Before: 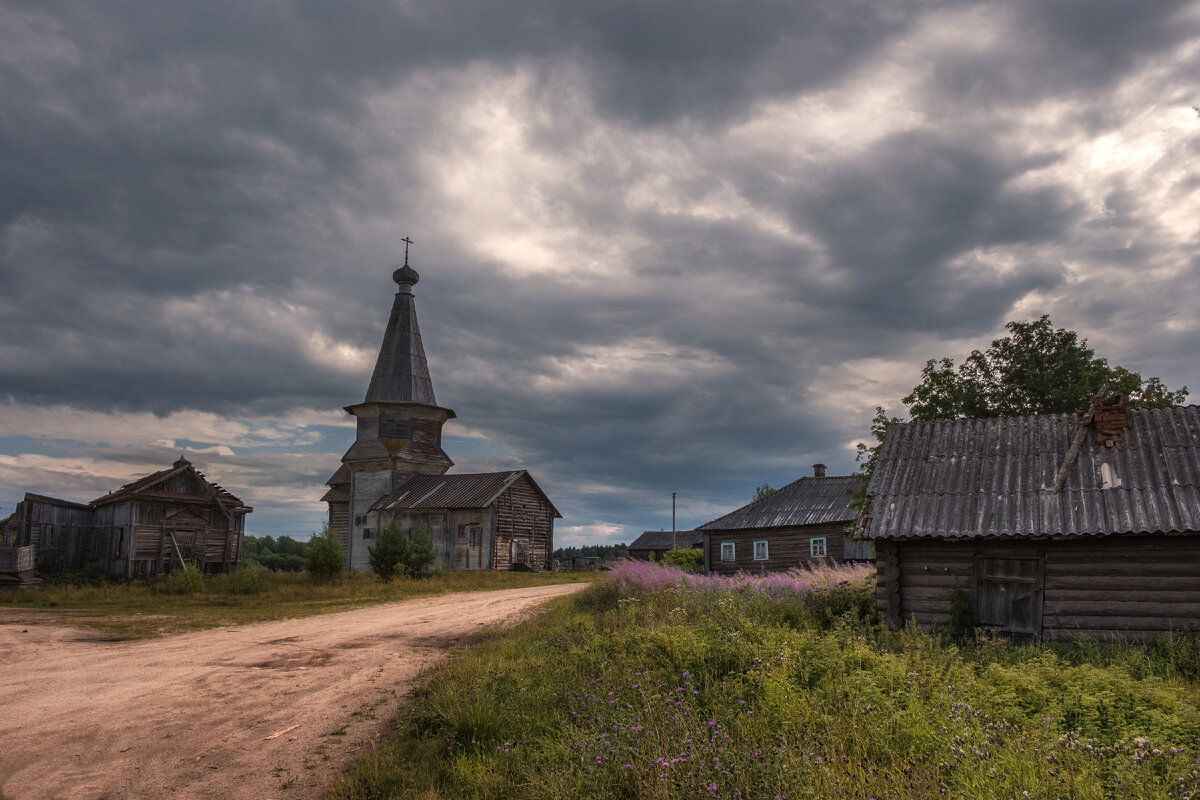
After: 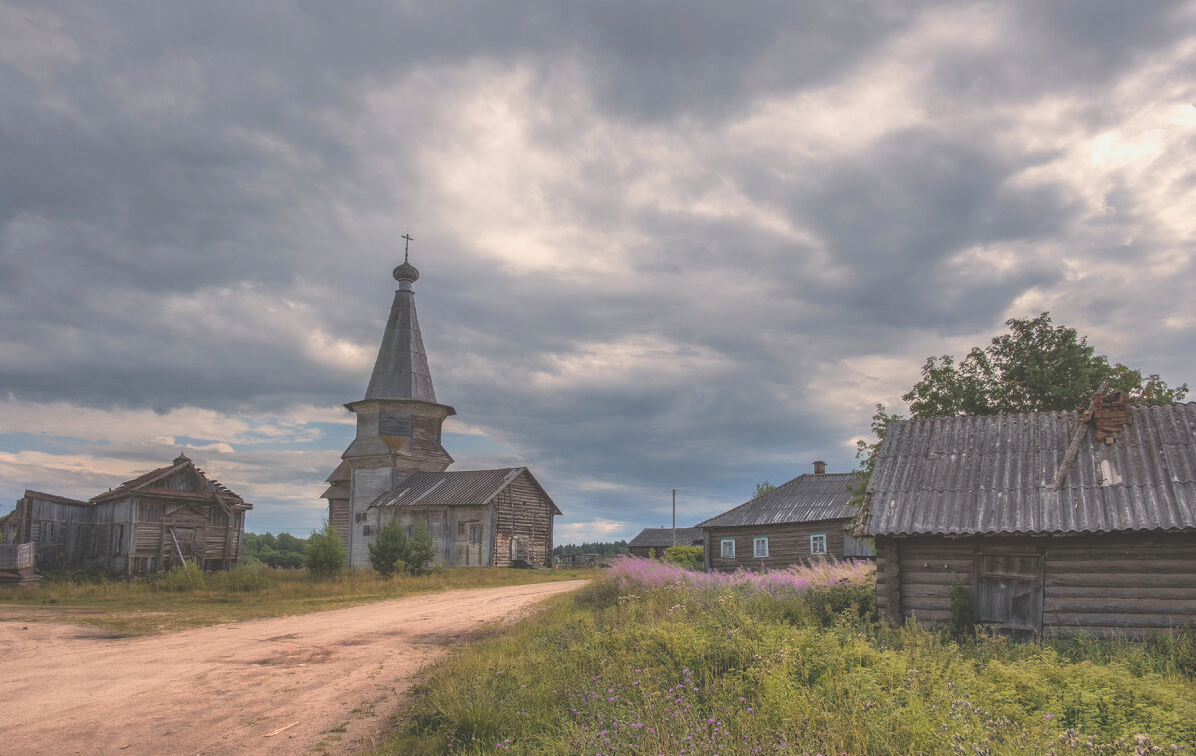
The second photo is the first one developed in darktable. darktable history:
tone curve: curves: ch0 [(0, 0.211) (0.15, 0.25) (1, 0.953)], color space Lab, independent channels, preserve colors none
contrast brightness saturation: brightness 0.28
crop: top 0.448%, right 0.264%, bottom 5.045%
